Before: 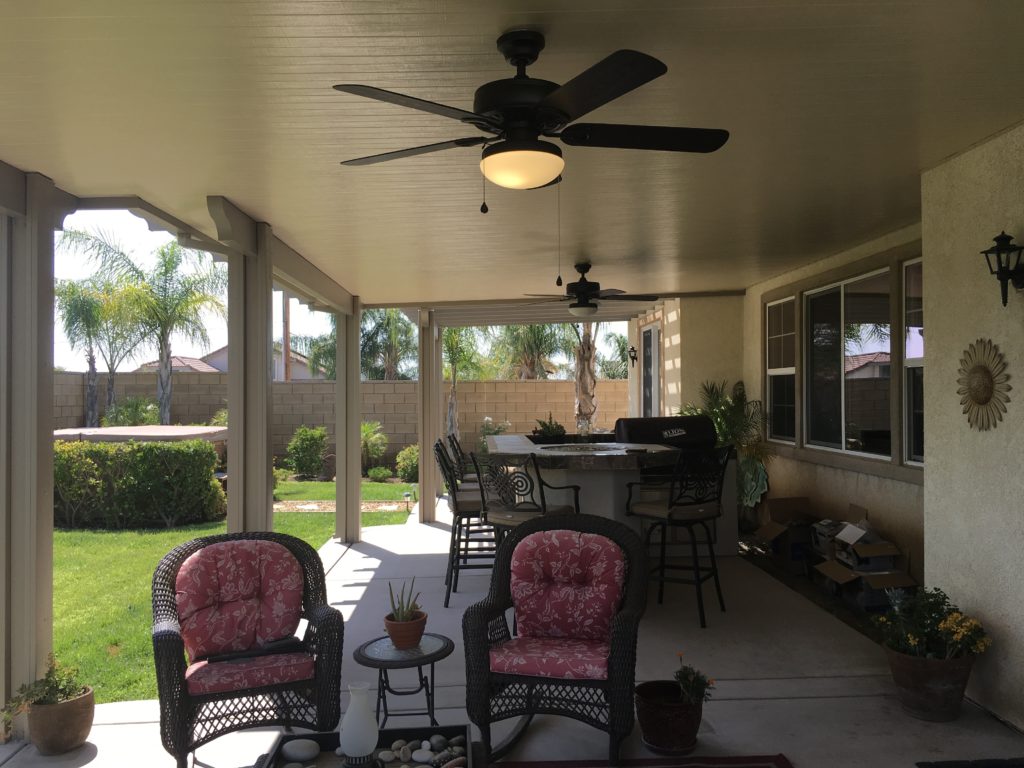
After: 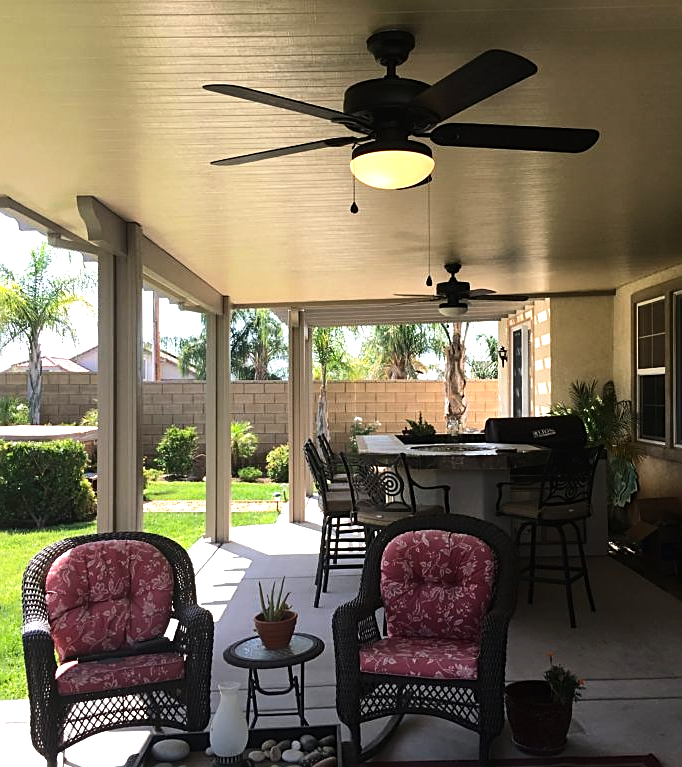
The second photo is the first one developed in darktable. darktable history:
tone equalizer: -8 EV -0.785 EV, -7 EV -0.681 EV, -6 EV -0.604 EV, -5 EV -0.413 EV, -3 EV 0.38 EV, -2 EV 0.6 EV, -1 EV 0.698 EV, +0 EV 0.776 EV, edges refinement/feathering 500, mask exposure compensation -1.57 EV, preserve details no
sharpen: on, module defaults
exposure: exposure 0.4 EV, compensate highlight preservation false
crop and rotate: left 12.731%, right 20.579%
